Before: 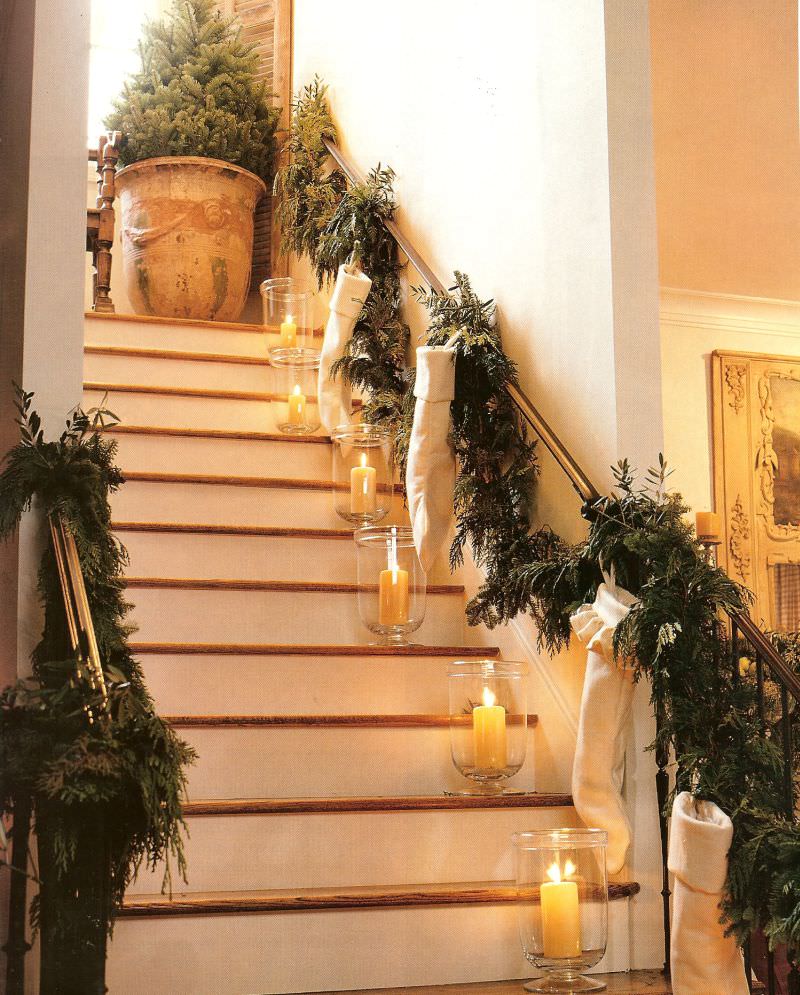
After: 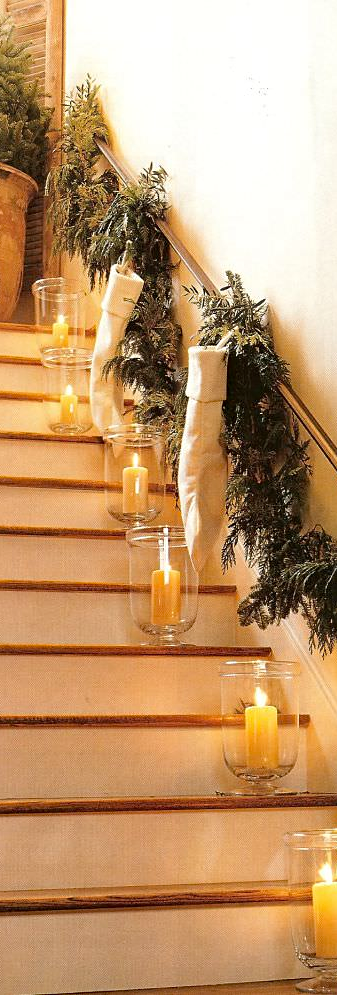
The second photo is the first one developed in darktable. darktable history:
haze removal: strength 0.29, distance 0.25, compatibility mode true, adaptive false
crop: left 28.583%, right 29.231%
sharpen: amount 0.2
